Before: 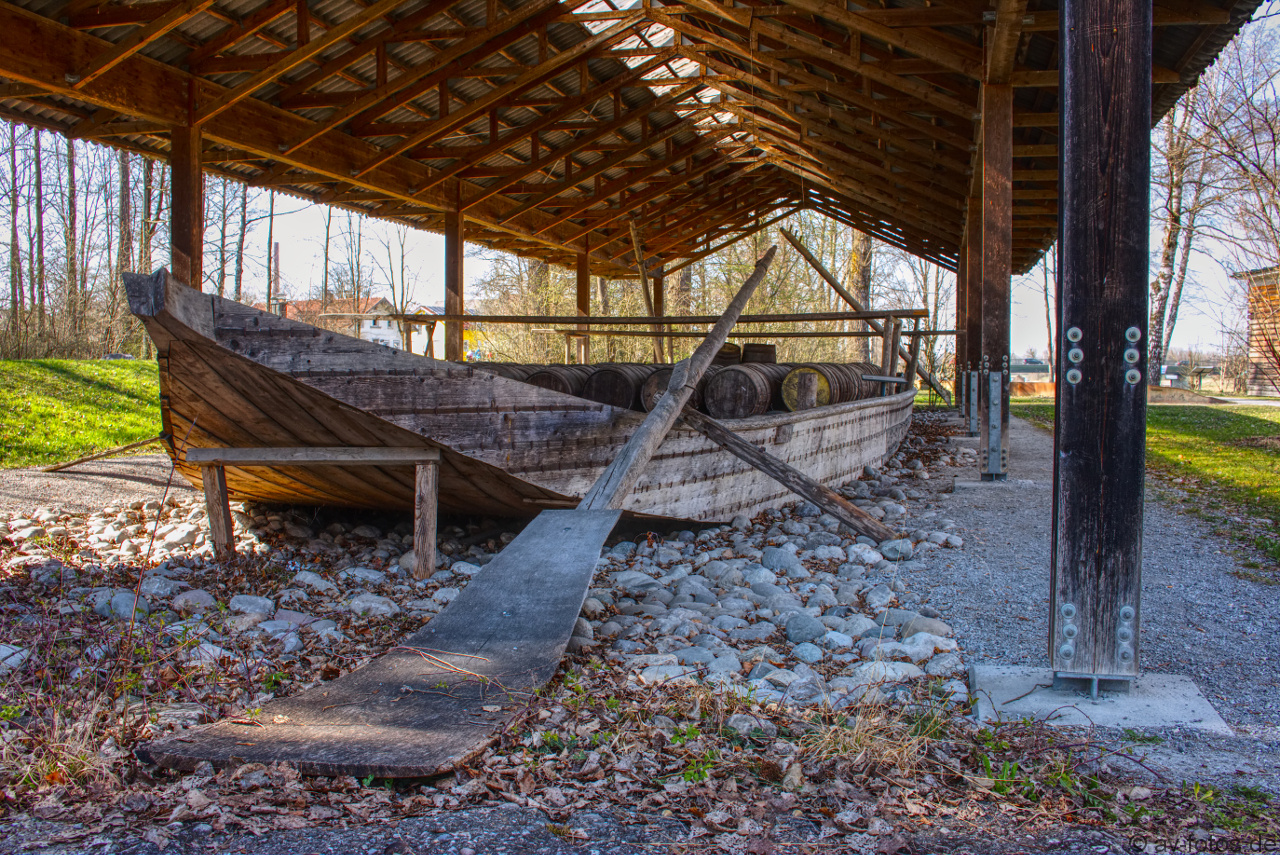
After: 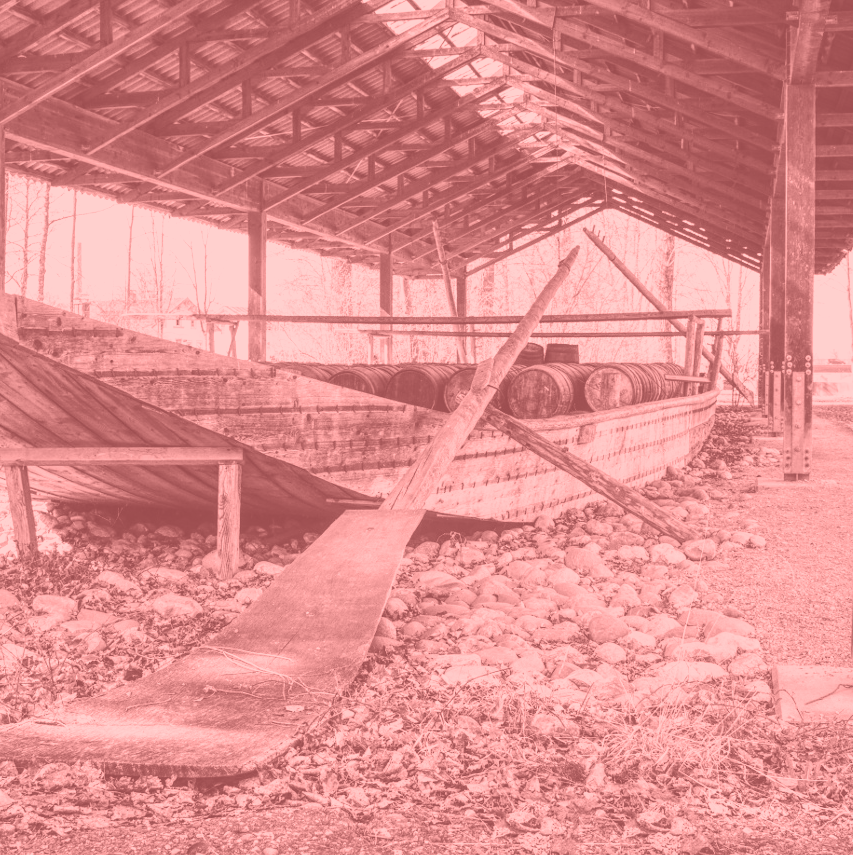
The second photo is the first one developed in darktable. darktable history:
exposure: exposure 0.6 EV, compensate highlight preservation false
colorize: saturation 51%, source mix 50.67%, lightness 50.67%
base curve: curves: ch0 [(0, 0) (0.028, 0.03) (0.121, 0.232) (0.46, 0.748) (0.859, 0.968) (1, 1)], preserve colors none
velvia: on, module defaults
white balance: emerald 1
color zones: curves: ch0 [(0, 0.5) (0.143, 0.5) (0.286, 0.5) (0.429, 0.5) (0.571, 0.5) (0.714, 0.476) (0.857, 0.5) (1, 0.5)]; ch2 [(0, 0.5) (0.143, 0.5) (0.286, 0.5) (0.429, 0.5) (0.571, 0.5) (0.714, 0.487) (0.857, 0.5) (1, 0.5)]
crop: left 15.419%, right 17.914%
